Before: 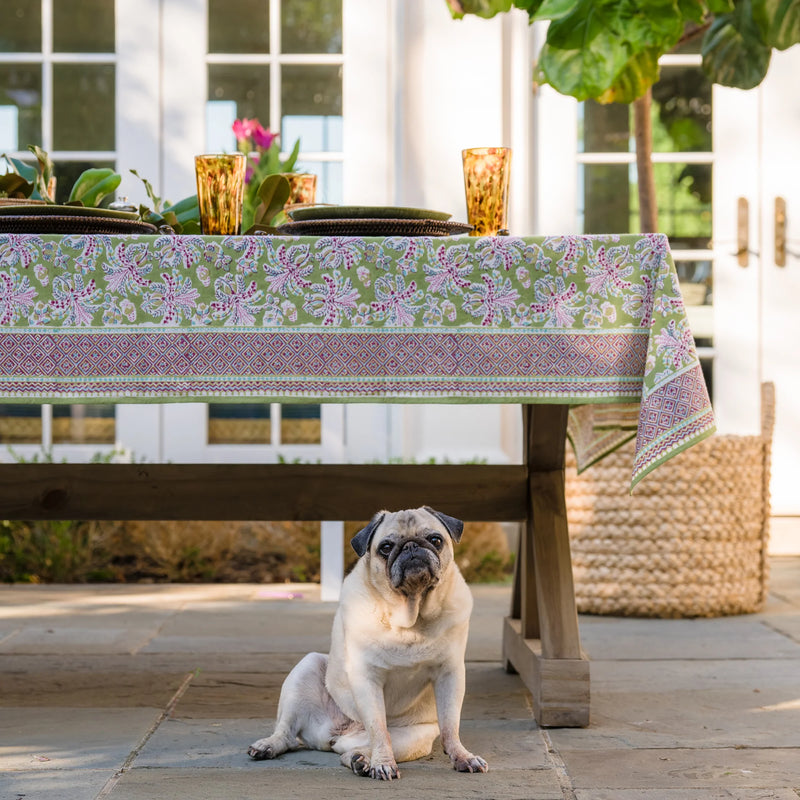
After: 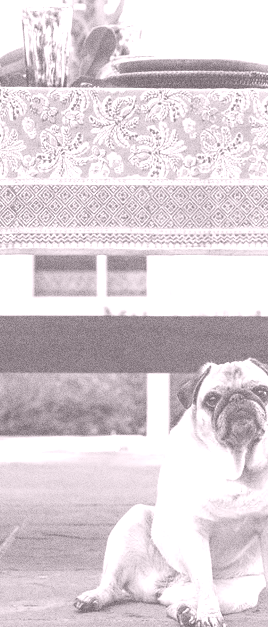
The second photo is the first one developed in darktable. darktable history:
grain: coarseness 0.09 ISO, strength 40%
white balance: emerald 1
contrast brightness saturation: brightness -0.2, saturation 0.08
crop and rotate: left 21.77%, top 18.528%, right 44.676%, bottom 2.997%
colorize: hue 25.2°, saturation 83%, source mix 82%, lightness 79%, version 1
